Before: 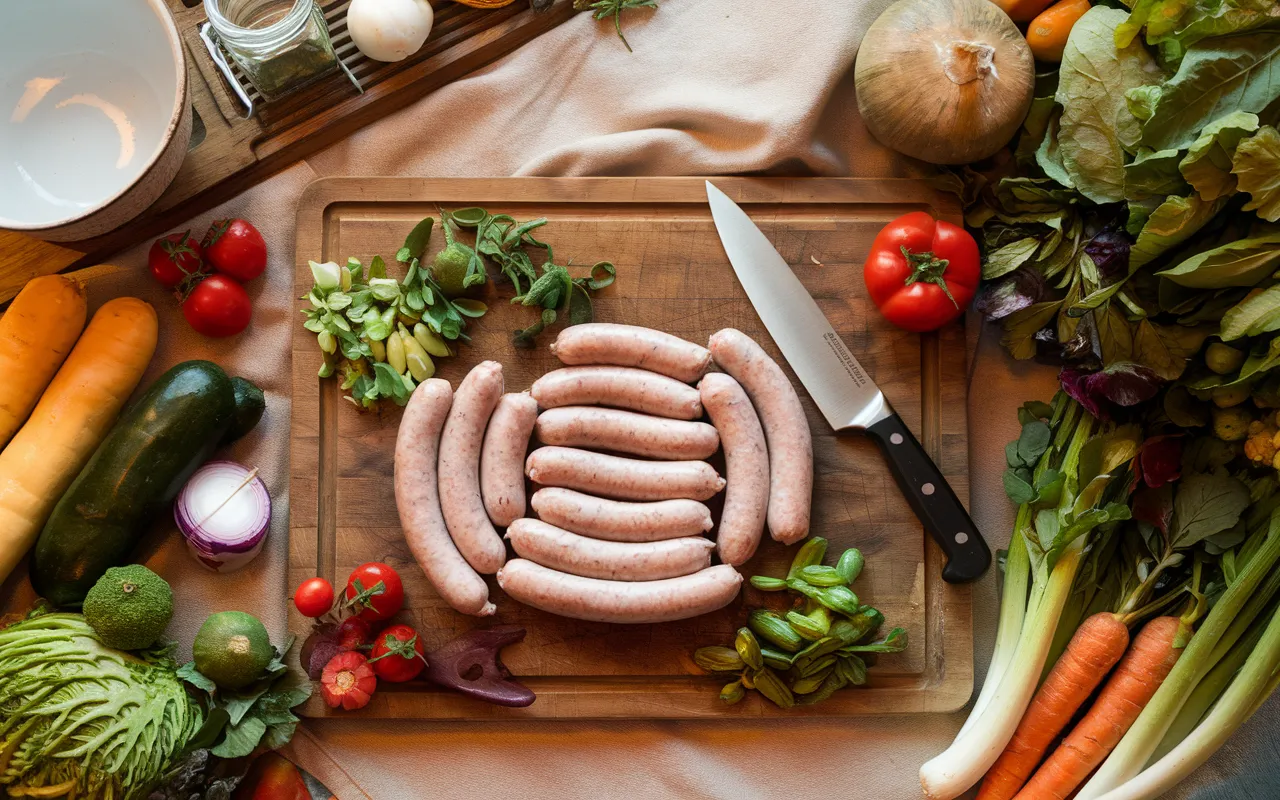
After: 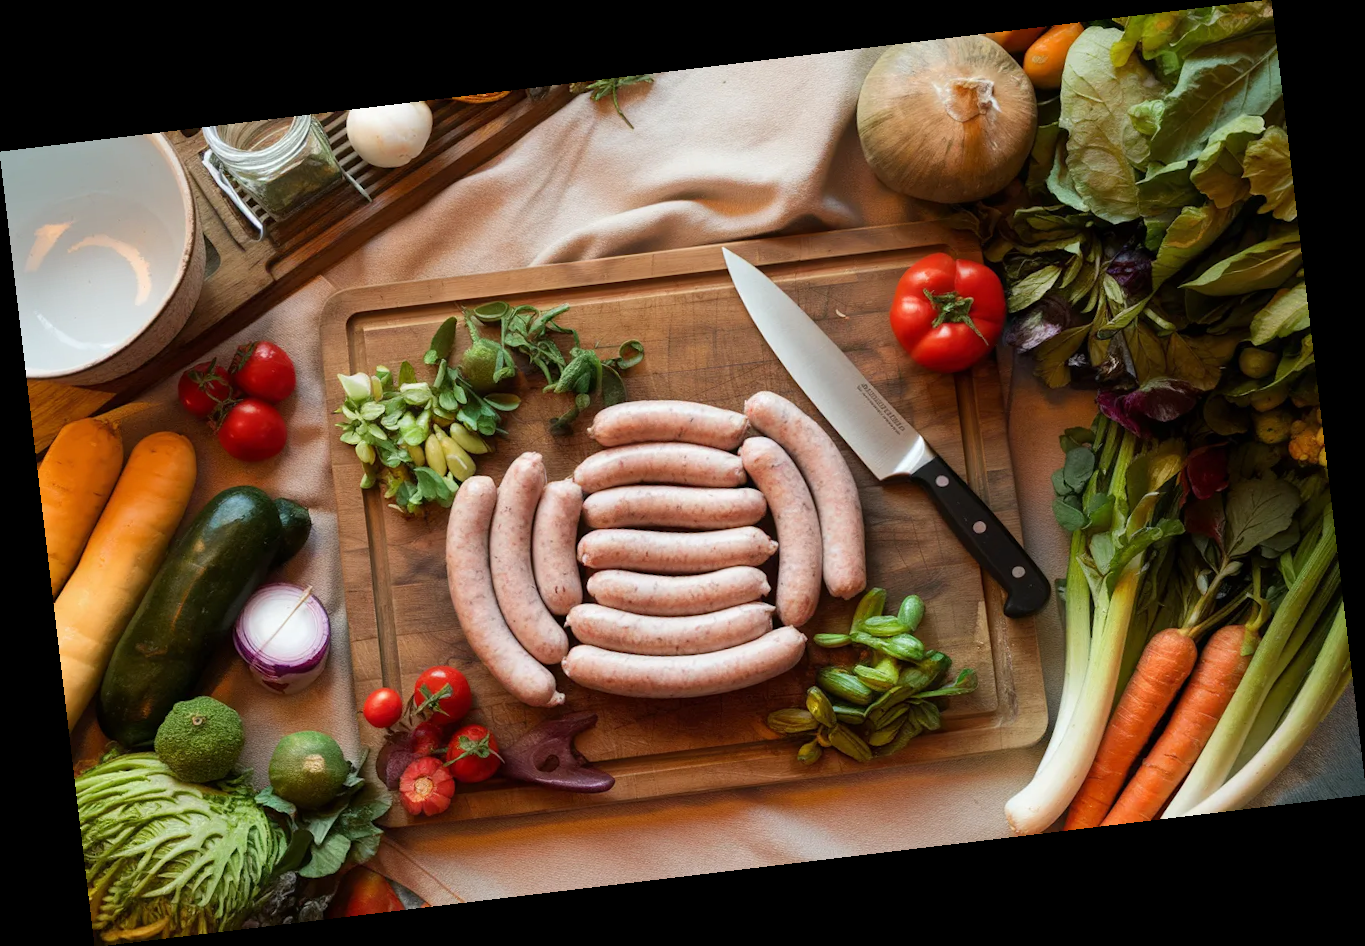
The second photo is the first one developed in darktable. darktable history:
rotate and perspective: rotation -6.83°, automatic cropping off
color balance: contrast -0.5%
